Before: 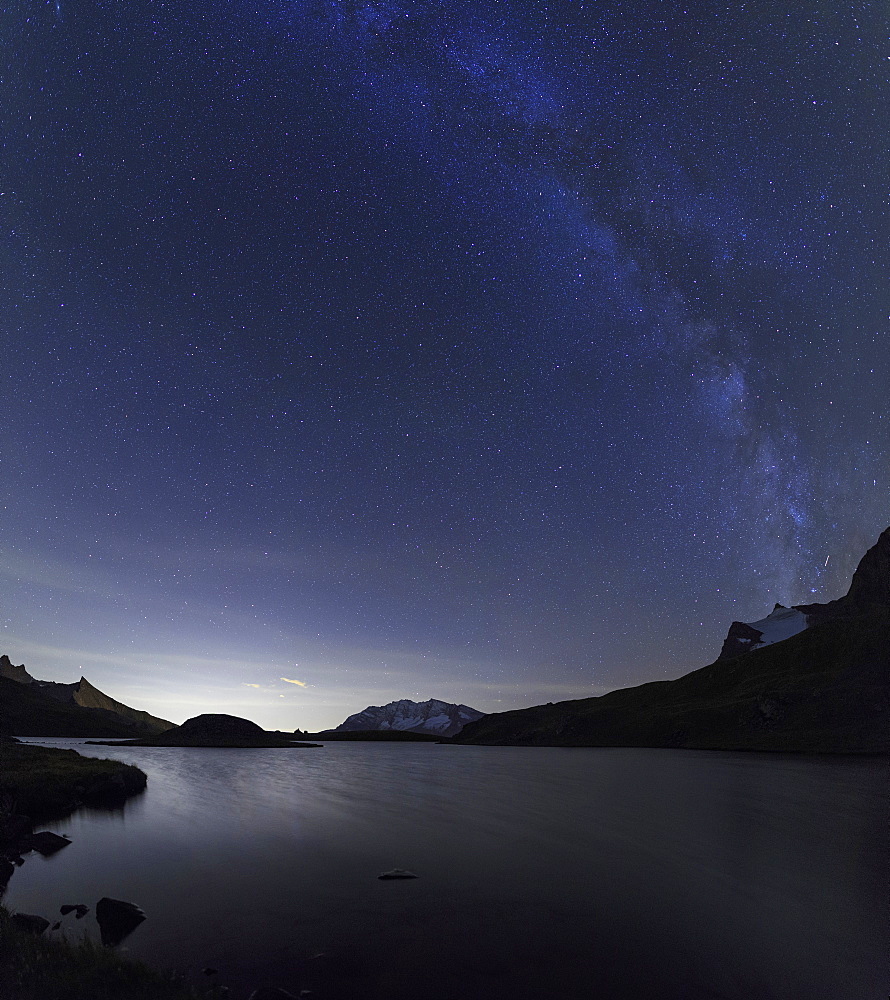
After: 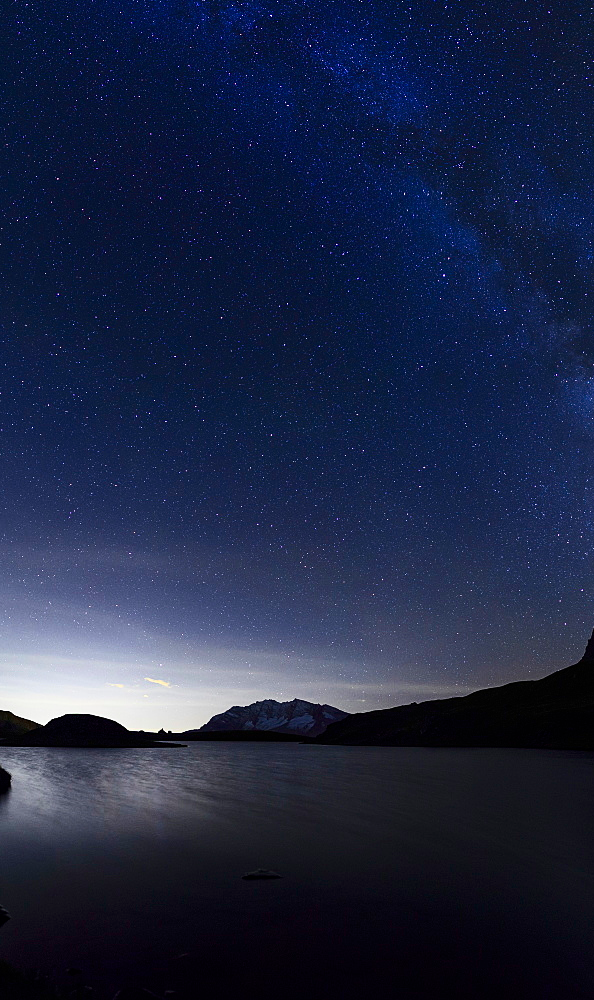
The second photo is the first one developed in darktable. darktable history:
contrast brightness saturation: contrast 0.284
crop and rotate: left 15.316%, right 17.905%
